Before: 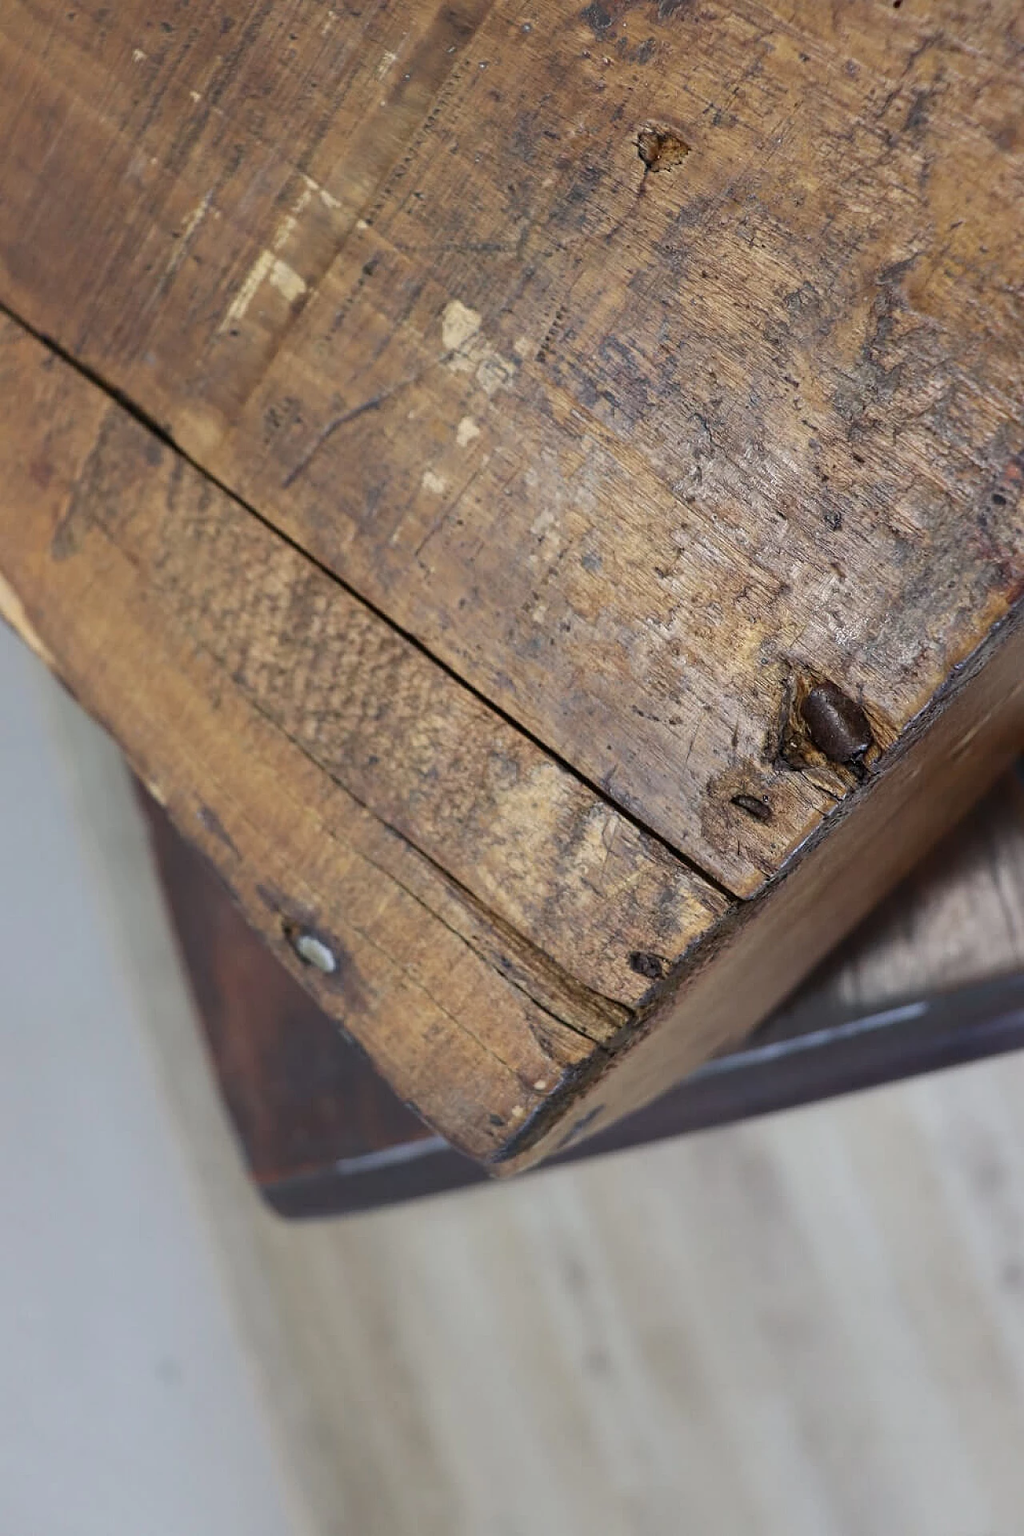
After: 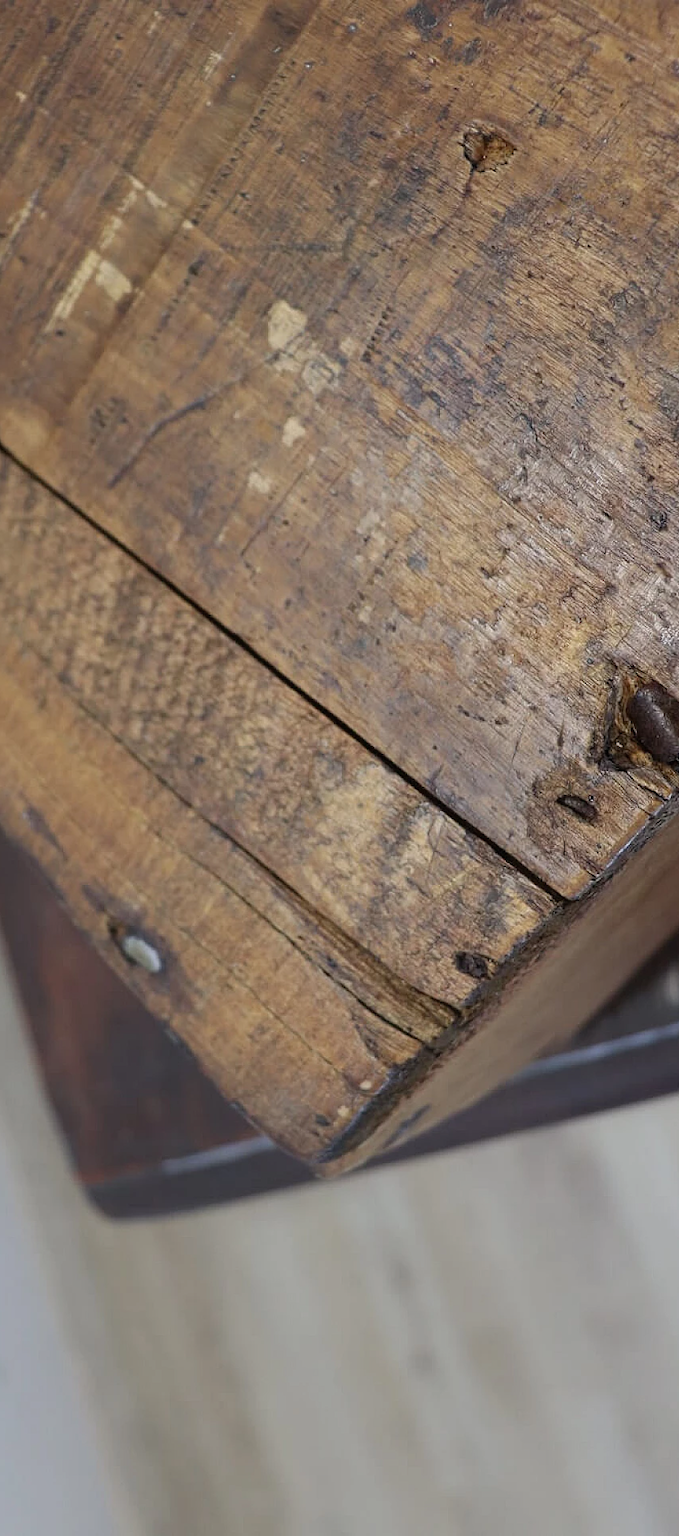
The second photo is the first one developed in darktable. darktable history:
exposure: exposure -0.153 EV, compensate highlight preservation false
local contrast: mode bilateral grid, contrast 99, coarseness 99, detail 91%, midtone range 0.2
crop: left 17.072%, right 16.592%
